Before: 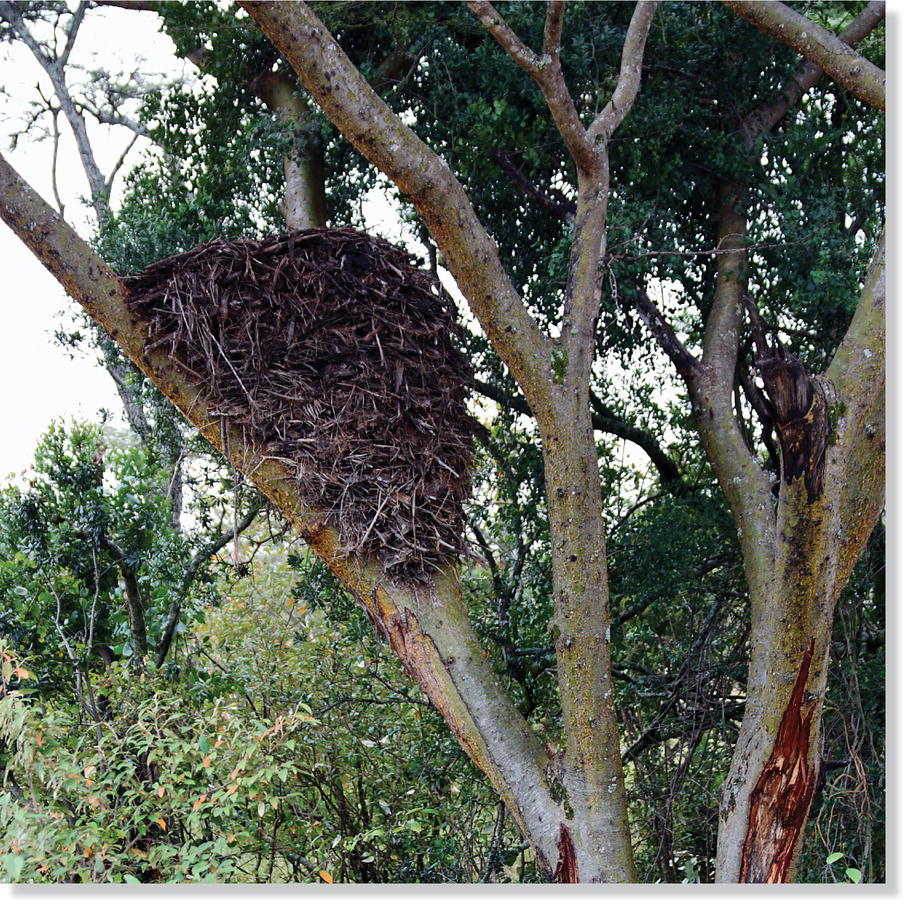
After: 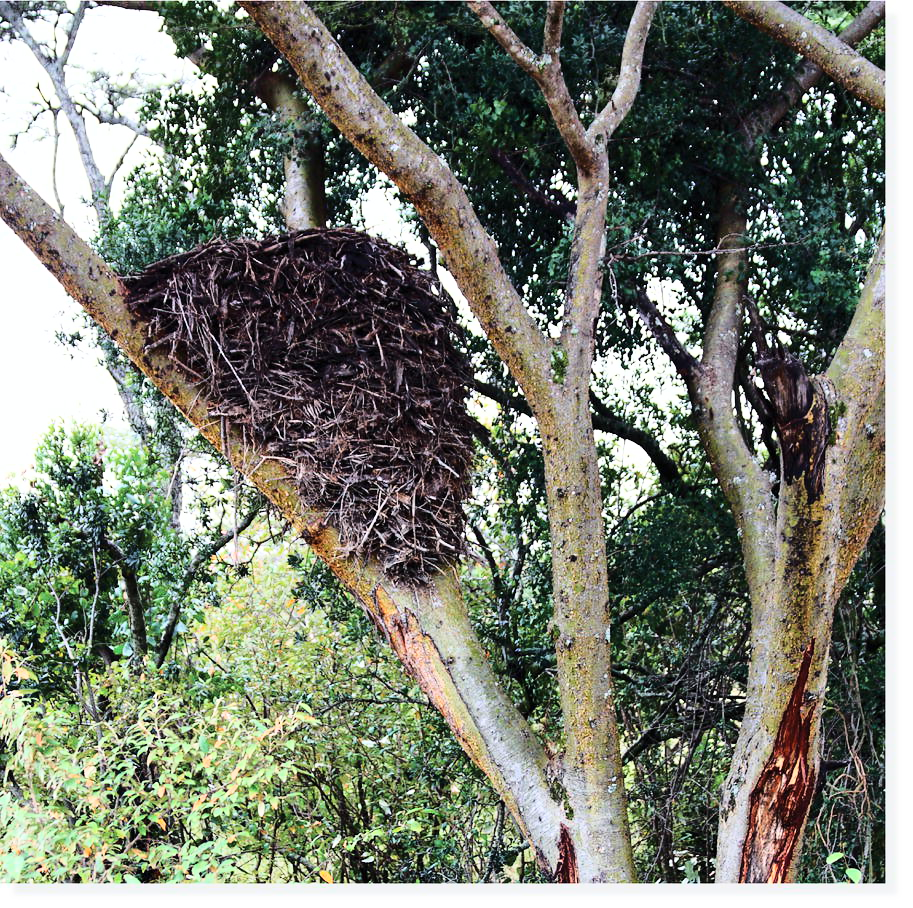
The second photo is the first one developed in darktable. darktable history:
base curve: curves: ch0 [(0, 0) (0.028, 0.03) (0.105, 0.232) (0.387, 0.748) (0.754, 0.968) (1, 1)]
